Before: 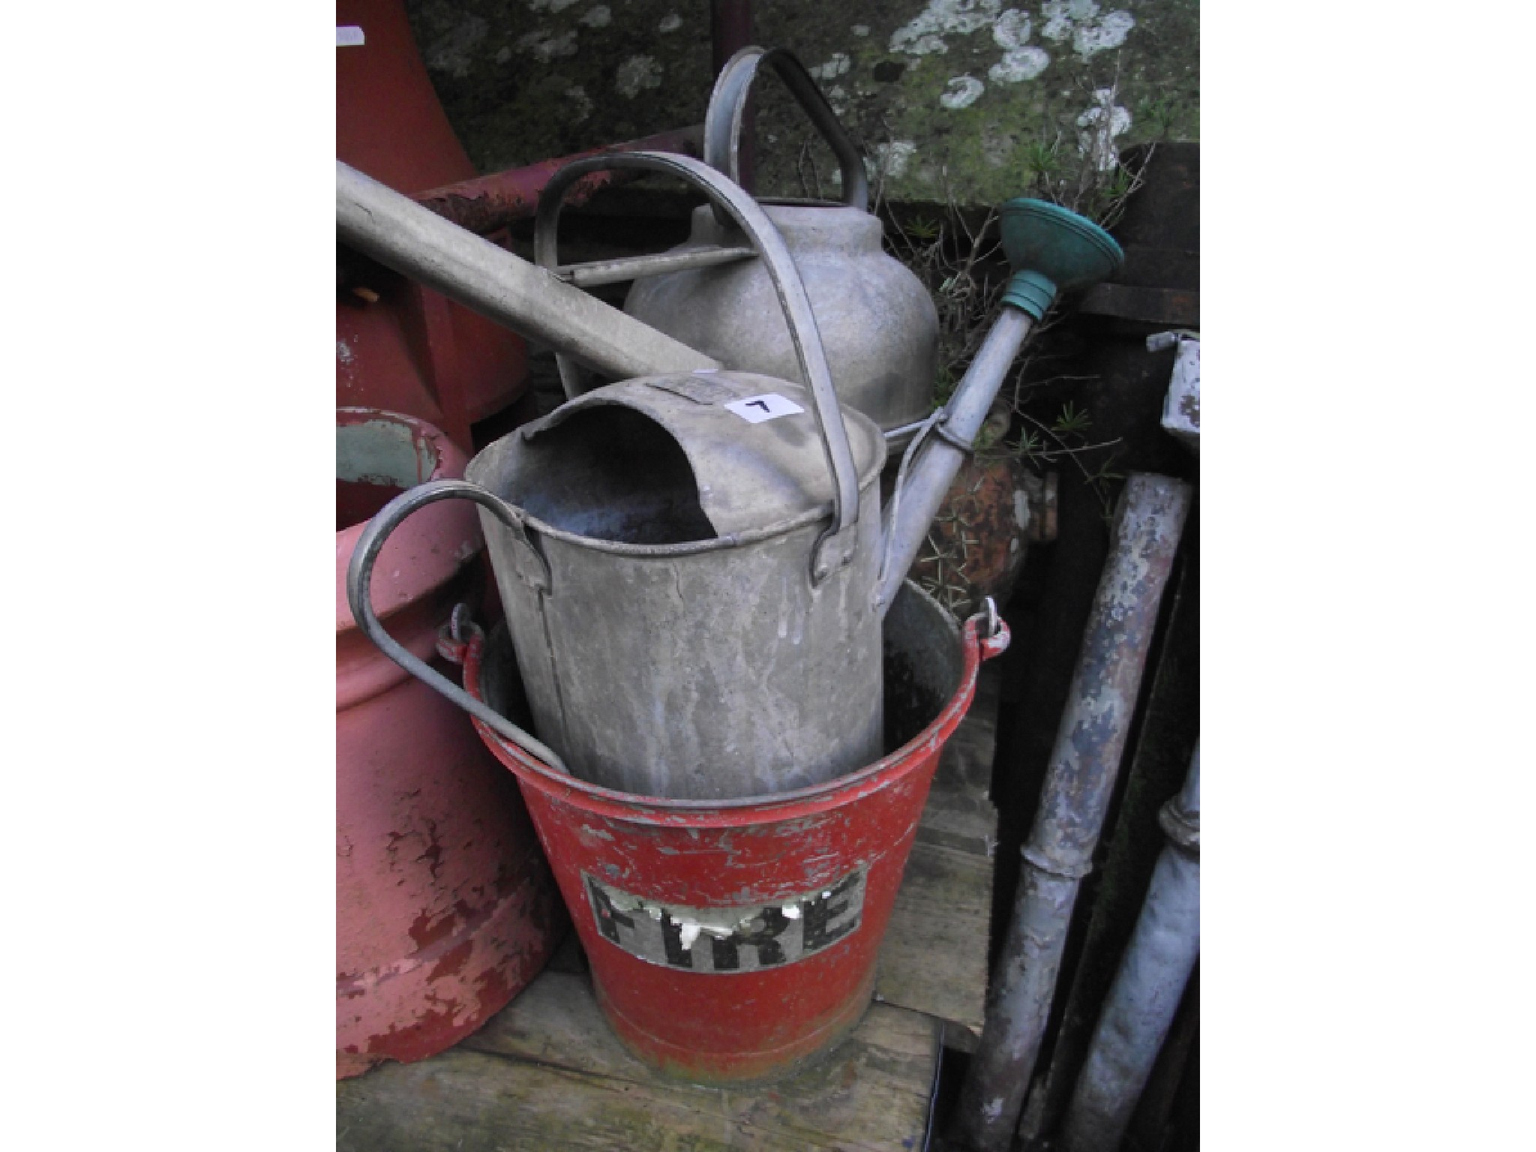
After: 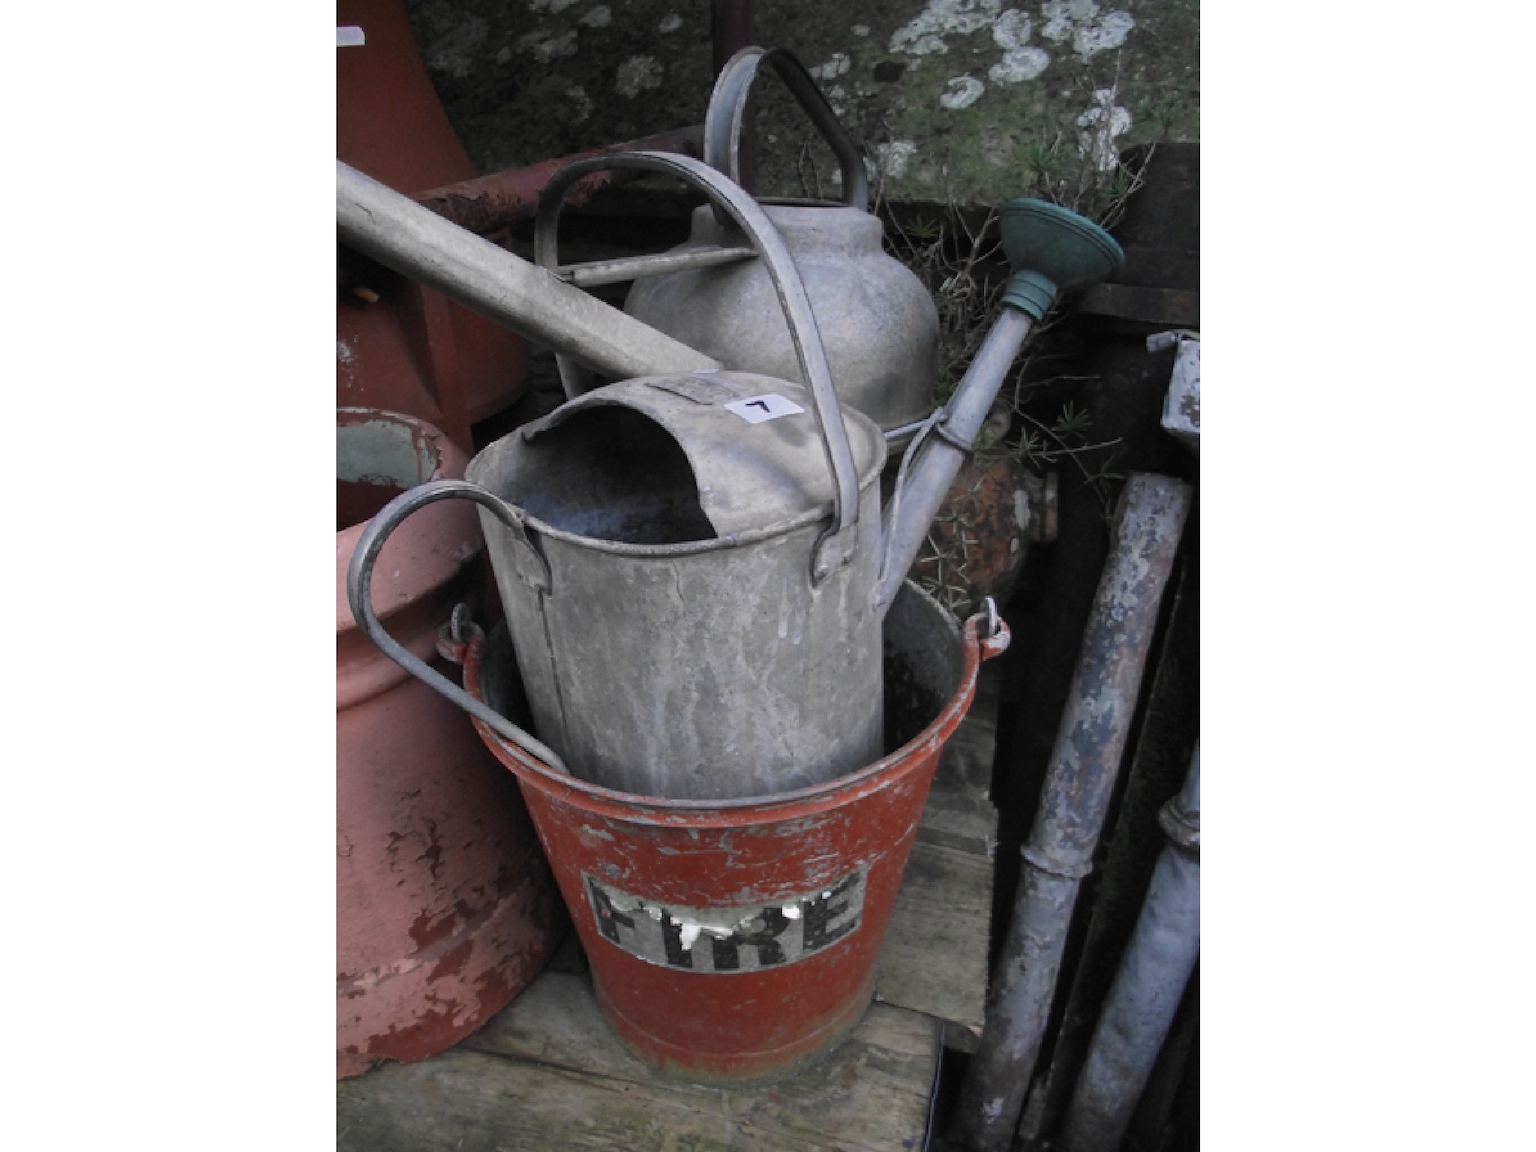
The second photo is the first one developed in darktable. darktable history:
color zones: curves: ch0 [(0, 0.5) (0.125, 0.4) (0.25, 0.5) (0.375, 0.4) (0.5, 0.4) (0.625, 0.35) (0.75, 0.35) (0.875, 0.5)]; ch1 [(0, 0.35) (0.125, 0.45) (0.25, 0.35) (0.375, 0.35) (0.5, 0.35) (0.625, 0.35) (0.75, 0.45) (0.875, 0.35)]; ch2 [(0, 0.6) (0.125, 0.5) (0.25, 0.5) (0.375, 0.6) (0.5, 0.6) (0.625, 0.5) (0.75, 0.5) (0.875, 0.5)]
contrast brightness saturation: saturation -0.1
white balance: emerald 1
